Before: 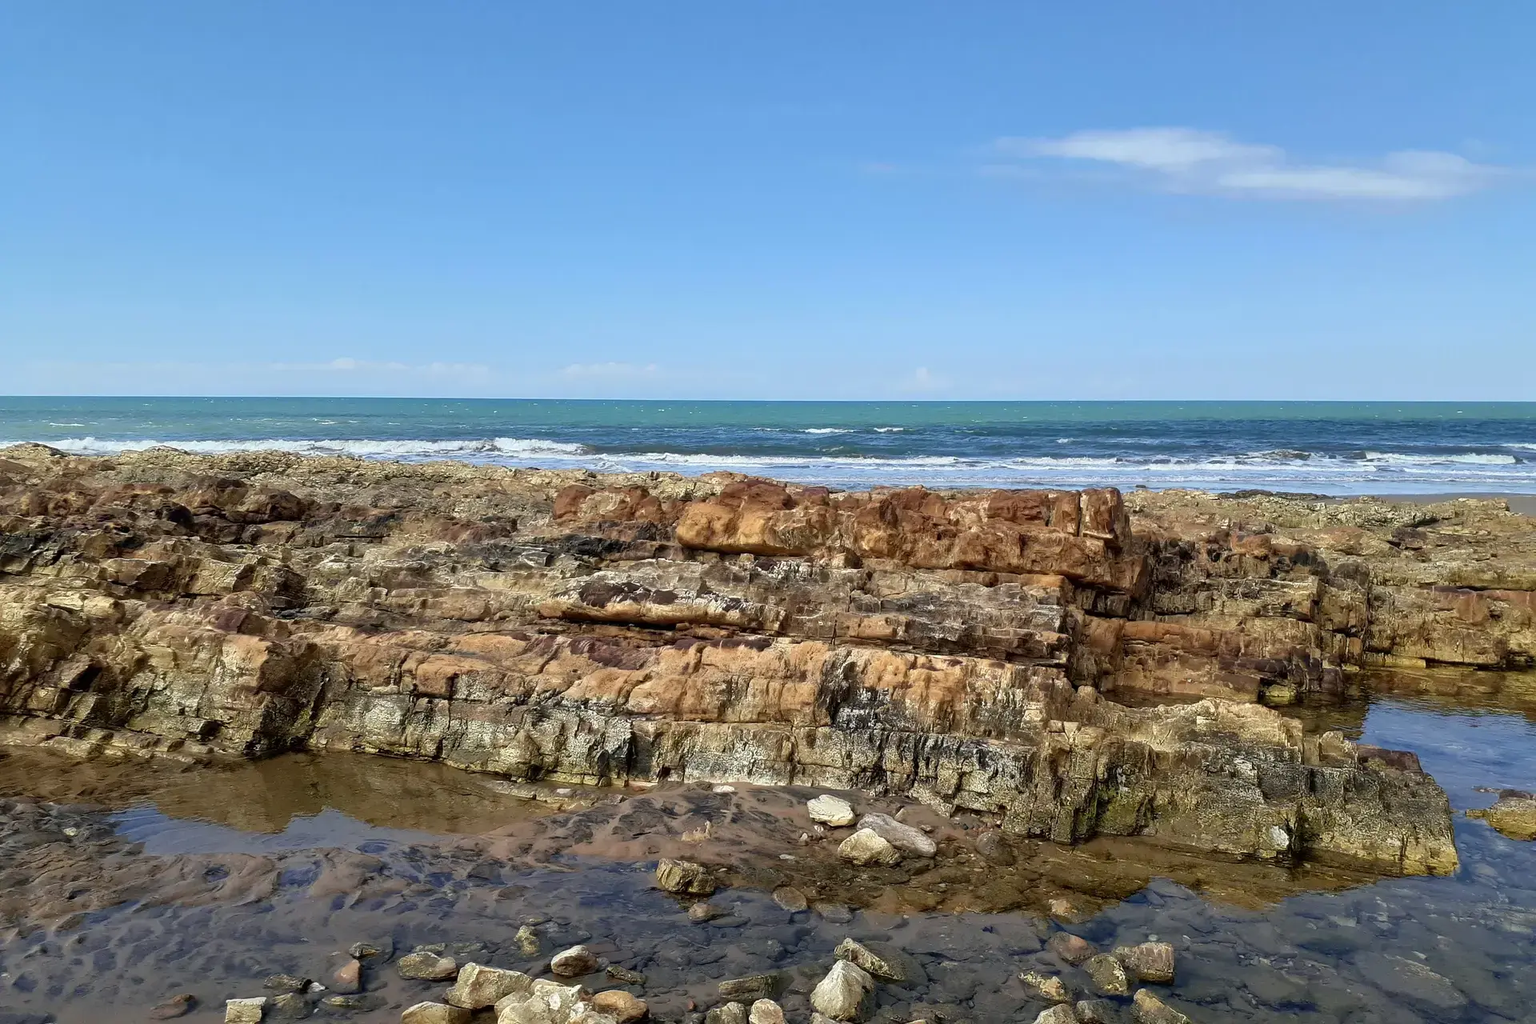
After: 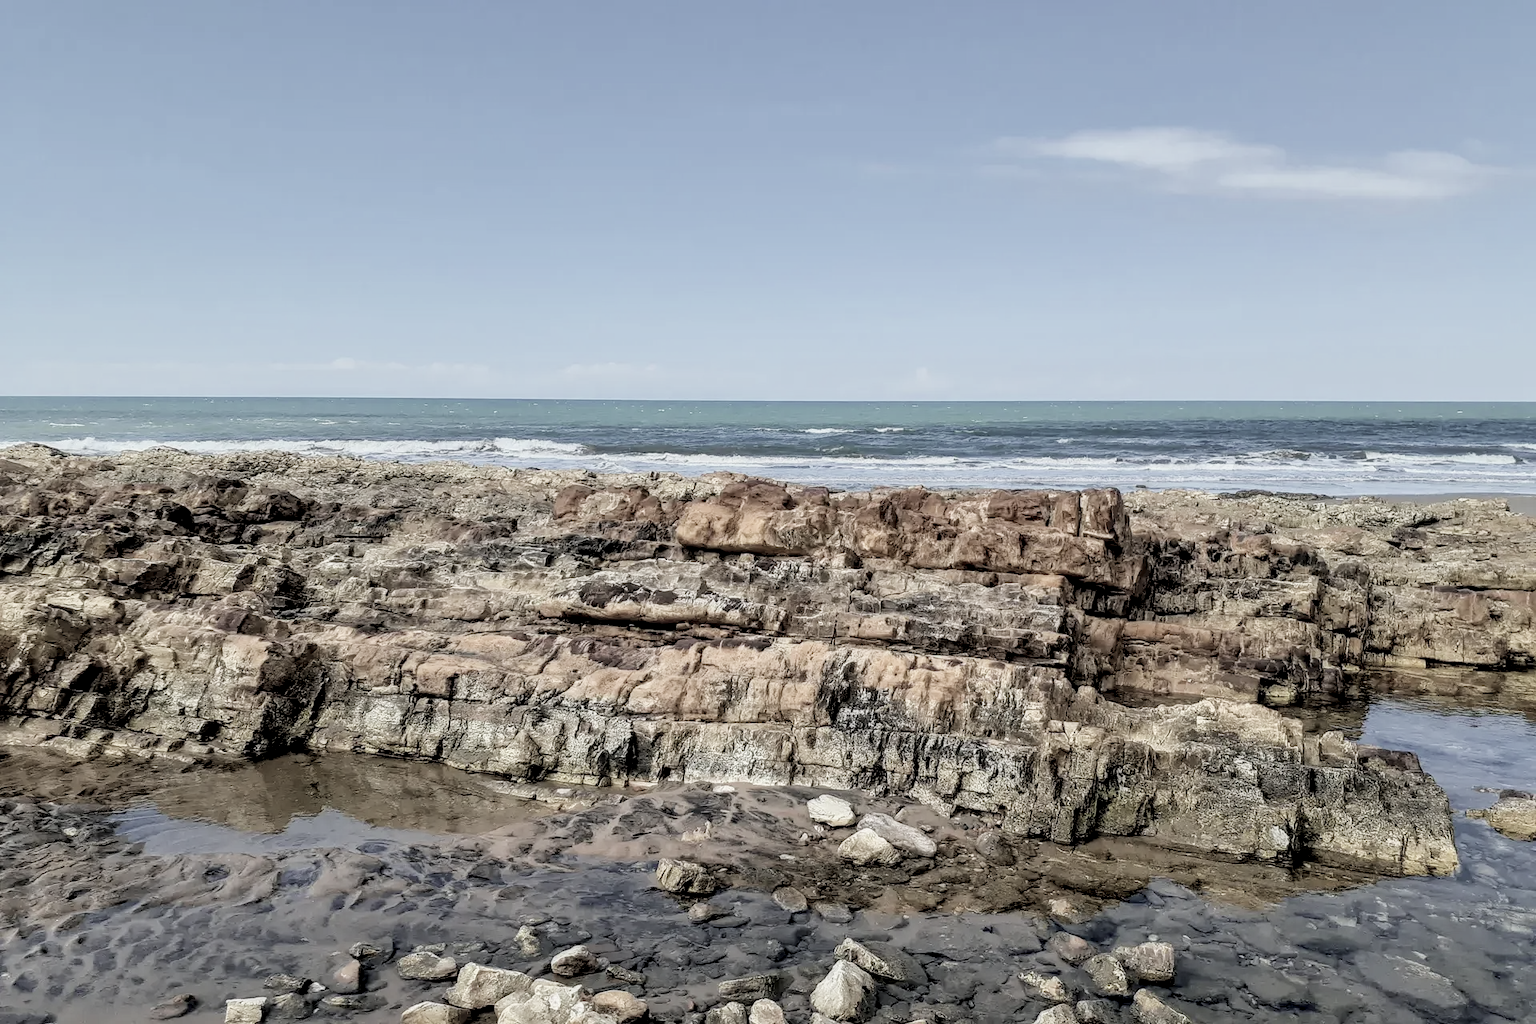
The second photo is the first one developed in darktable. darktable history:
contrast brightness saturation: brightness 0.183, saturation -0.488
local contrast: detail 150%
filmic rgb: black relative exposure -7.65 EV, white relative exposure 4.56 EV, hardness 3.61
